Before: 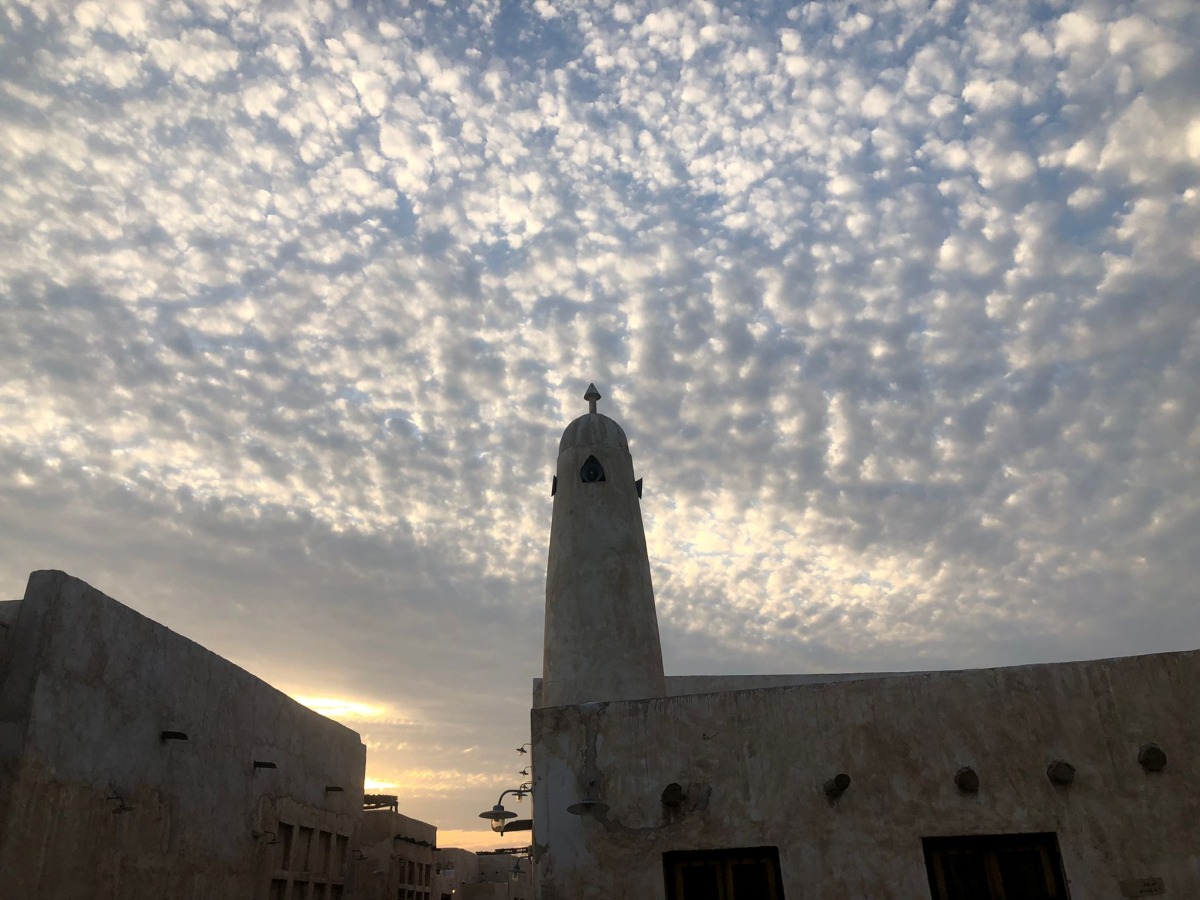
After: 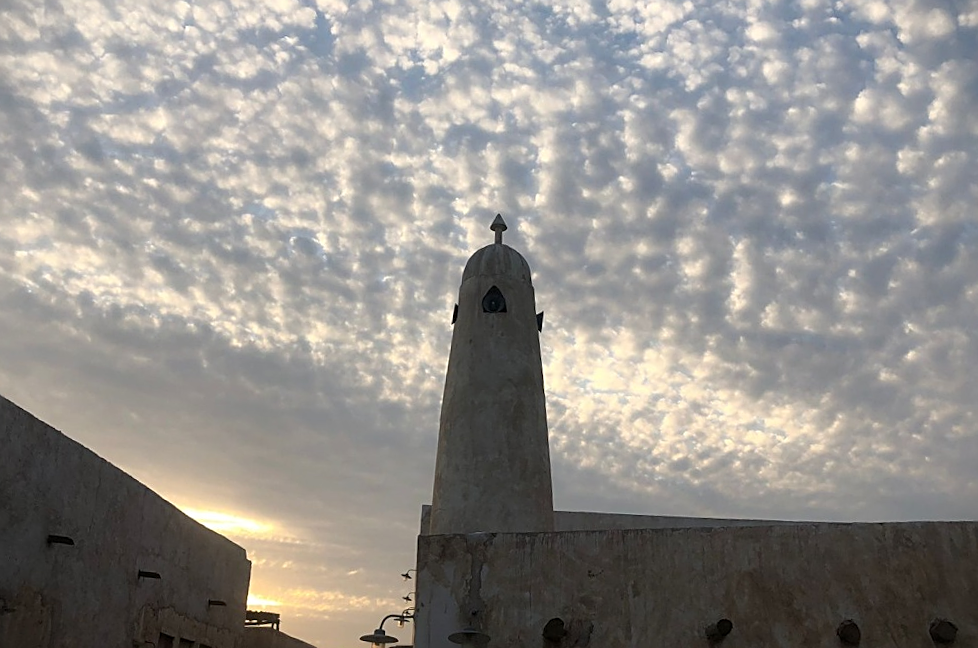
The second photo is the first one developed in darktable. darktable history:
crop and rotate: angle -3.51°, left 9.923%, top 21.177%, right 11.992%, bottom 12.057%
sharpen: on, module defaults
vignetting: fall-off start 100.2%, unbound false
